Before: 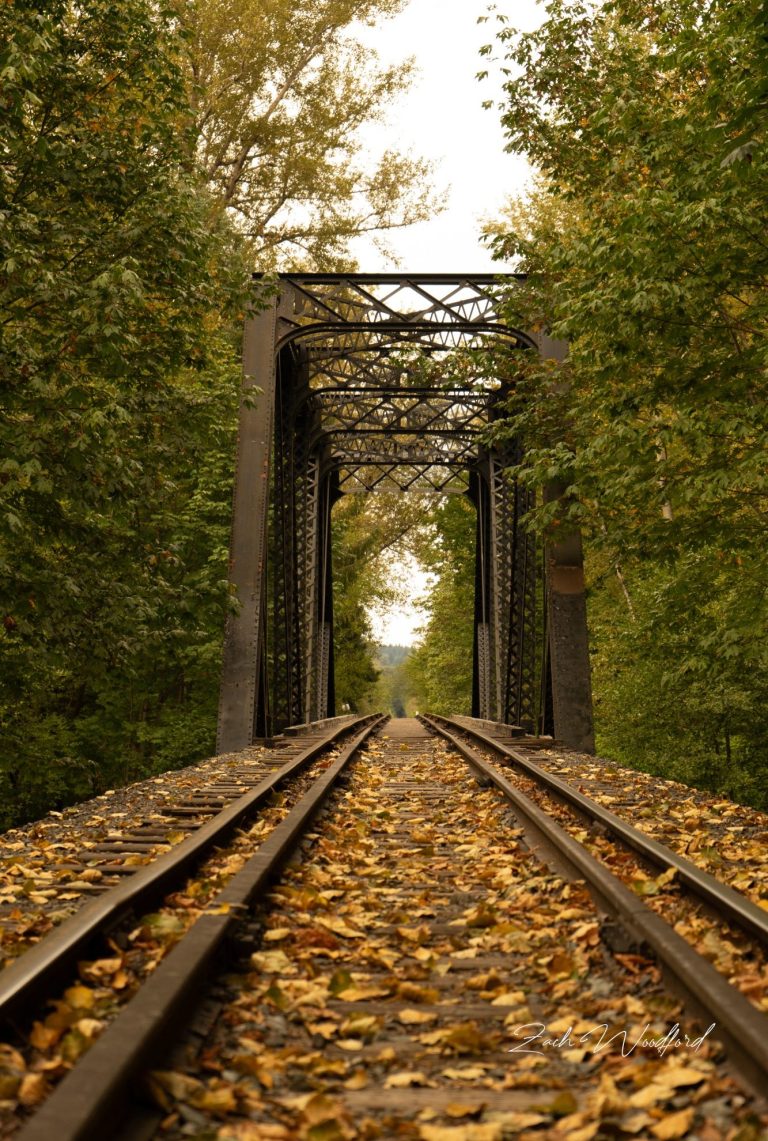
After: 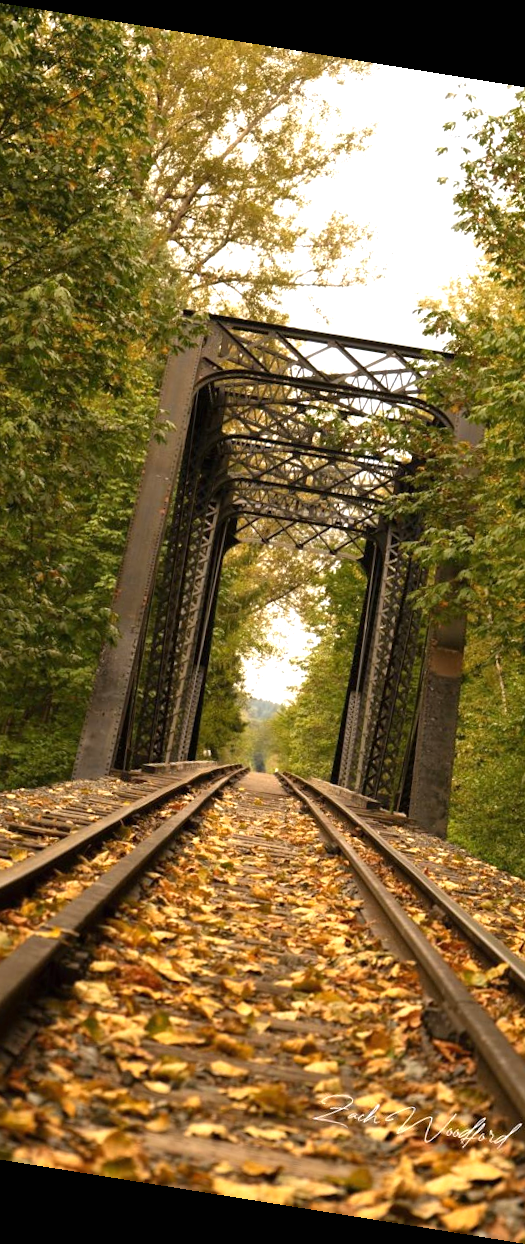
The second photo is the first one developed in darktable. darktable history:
exposure: black level correction 0, exposure 0.7 EV, compensate exposure bias true, compensate highlight preservation false
rotate and perspective: rotation 9.12°, automatic cropping off
crop: left 21.674%, right 22.086%
white balance: red 1.009, blue 1.027
